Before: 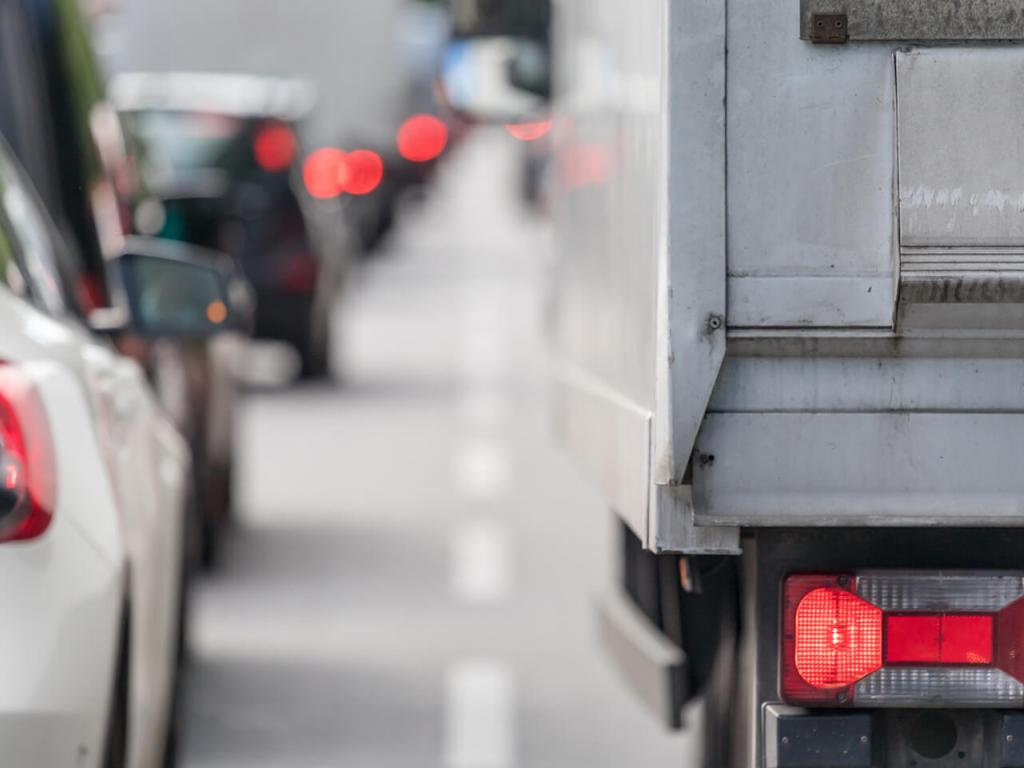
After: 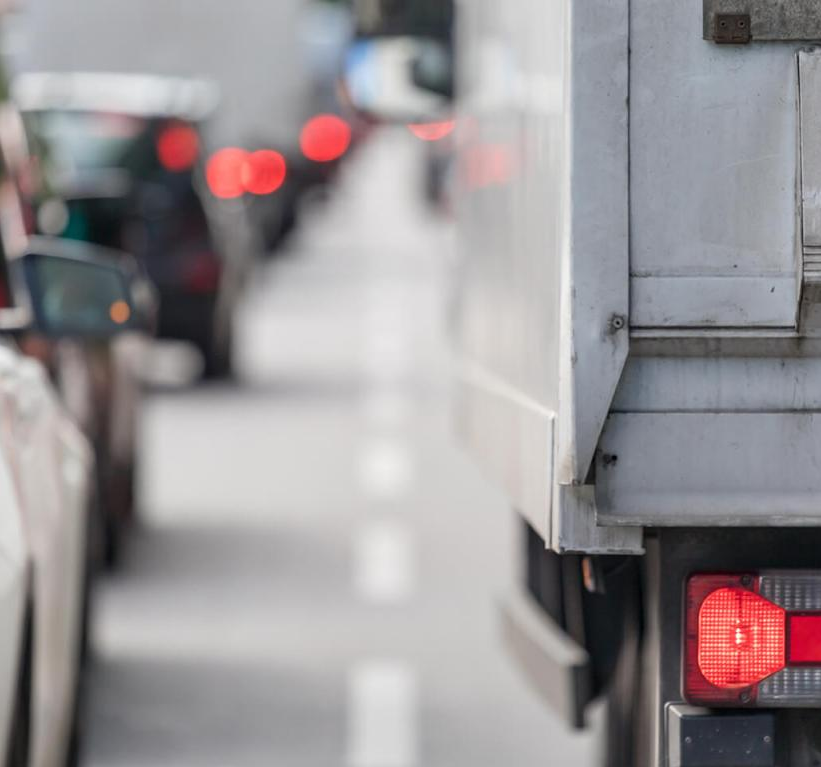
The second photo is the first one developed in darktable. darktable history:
crop and rotate: left 9.519%, right 10.246%
